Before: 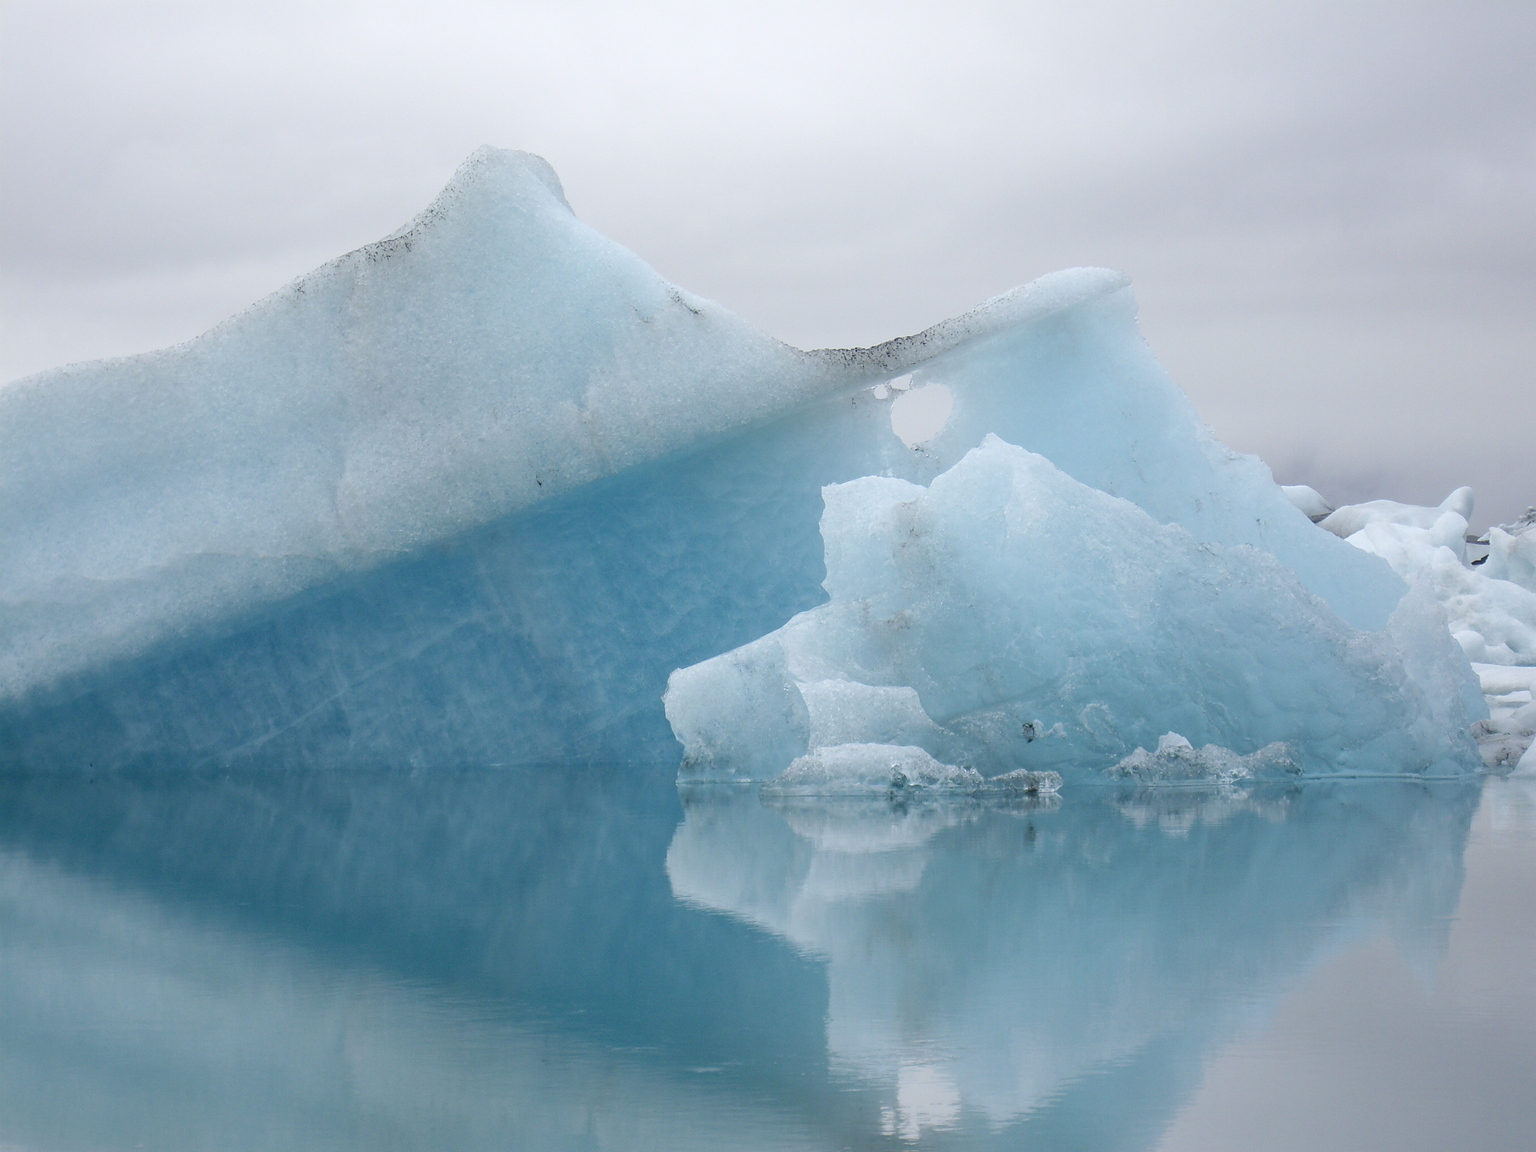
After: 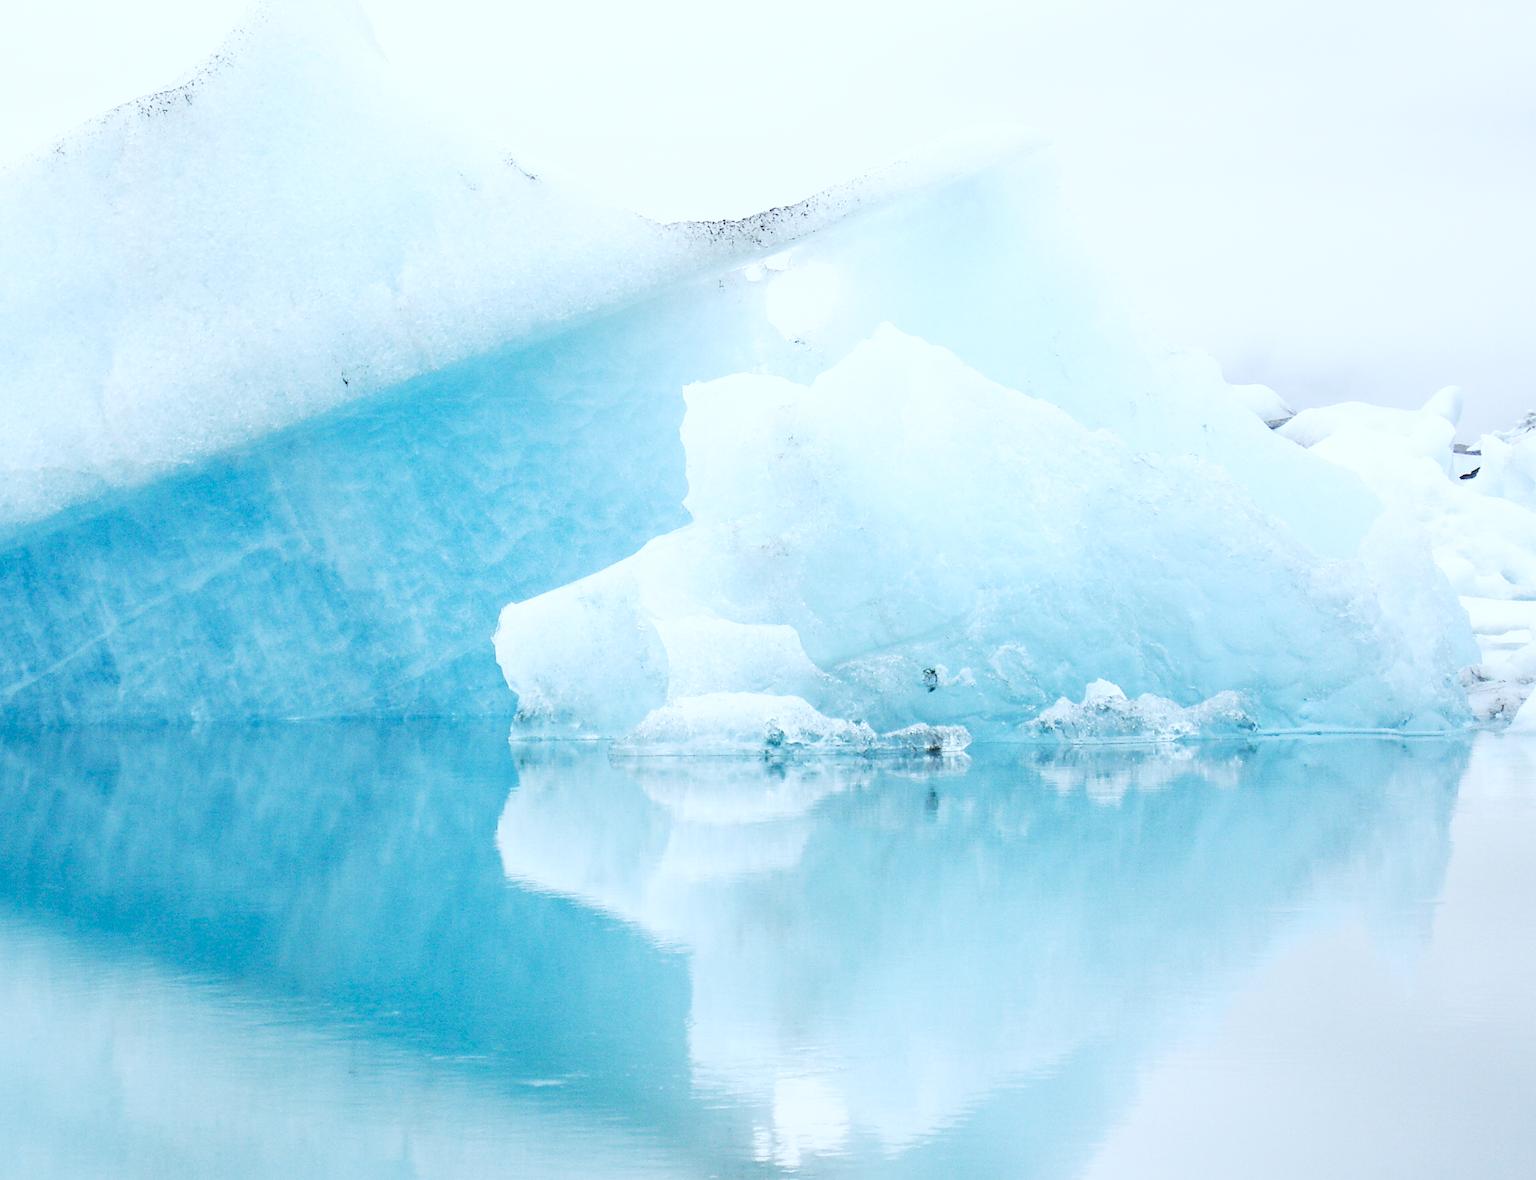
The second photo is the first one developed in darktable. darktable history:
base curve: curves: ch0 [(0, 0) (0.007, 0.004) (0.027, 0.03) (0.046, 0.07) (0.207, 0.54) (0.442, 0.872) (0.673, 0.972) (1, 1)], preserve colors none
crop: left 16.315%, top 14.246%
color correction: highlights a* -3.28, highlights b* -6.24, shadows a* 3.1, shadows b* 5.19
